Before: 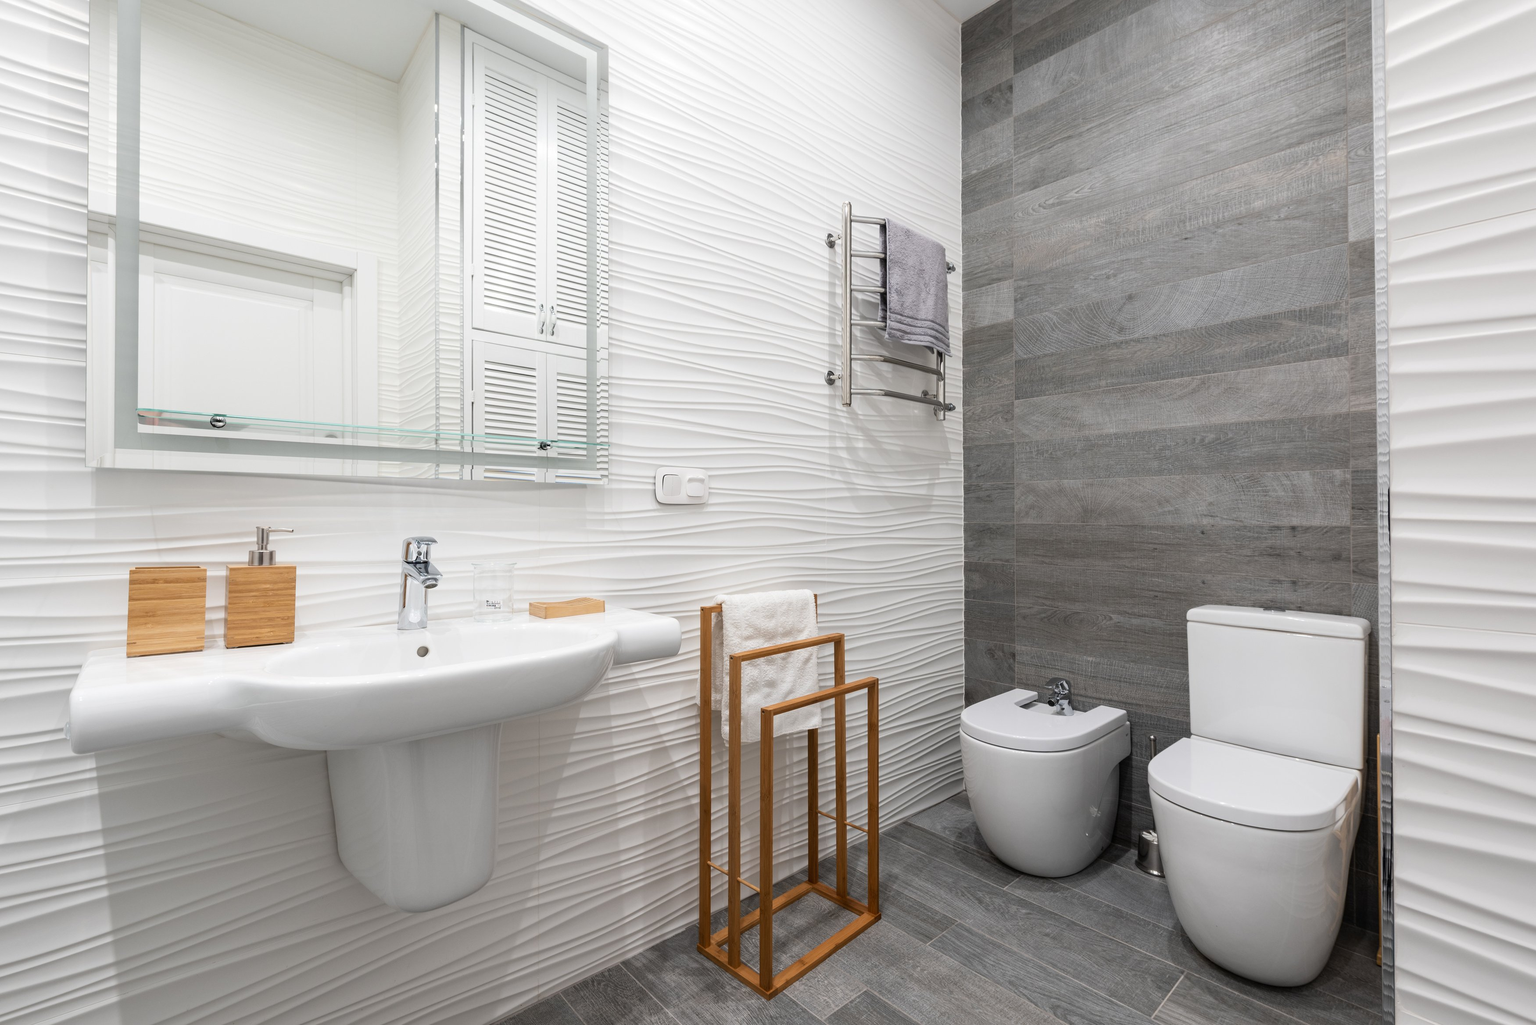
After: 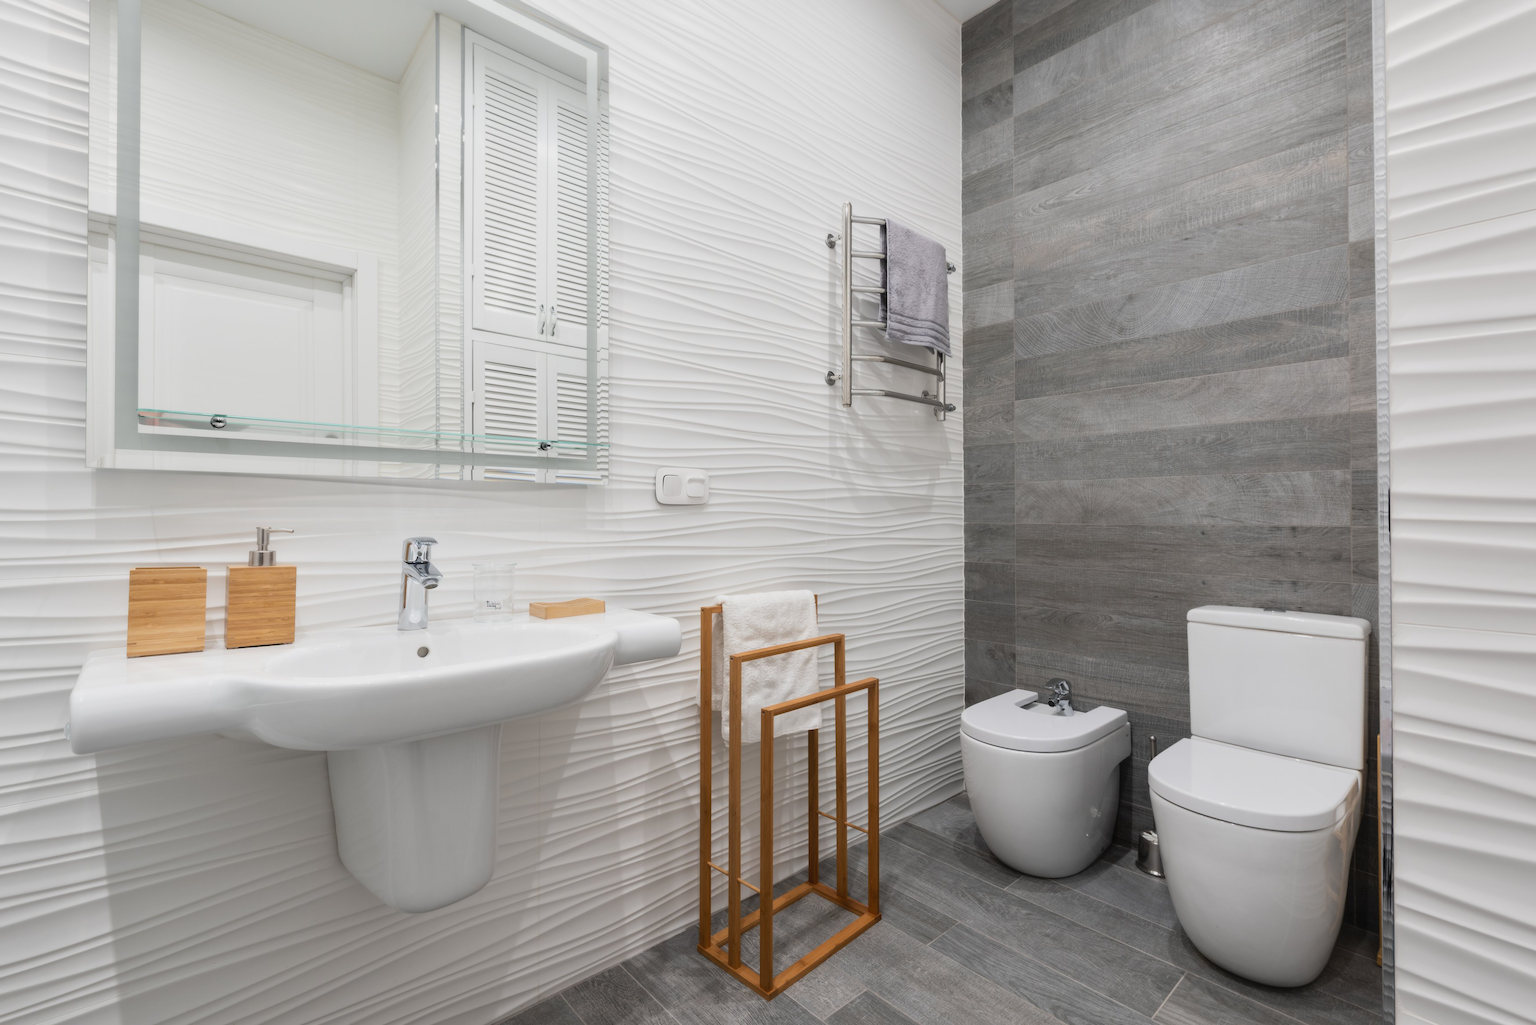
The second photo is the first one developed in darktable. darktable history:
tone equalizer: -8 EV -0.002 EV, -7 EV 0.005 EV, -6 EV -0.009 EV, -5 EV 0.011 EV, -4 EV -0.012 EV, -3 EV 0.007 EV, -2 EV -0.062 EV, -1 EV -0.293 EV, +0 EV -0.582 EV, smoothing diameter 2%, edges refinement/feathering 20, mask exposure compensation -1.57 EV, filter diffusion 5
contrast equalizer: octaves 7, y [[0.502, 0.505, 0.512, 0.529, 0.564, 0.588], [0.5 ×6], [0.502, 0.505, 0.512, 0.529, 0.564, 0.588], [0, 0.001, 0.001, 0.004, 0.008, 0.011], [0, 0.001, 0.001, 0.004, 0.008, 0.011]], mix -1
